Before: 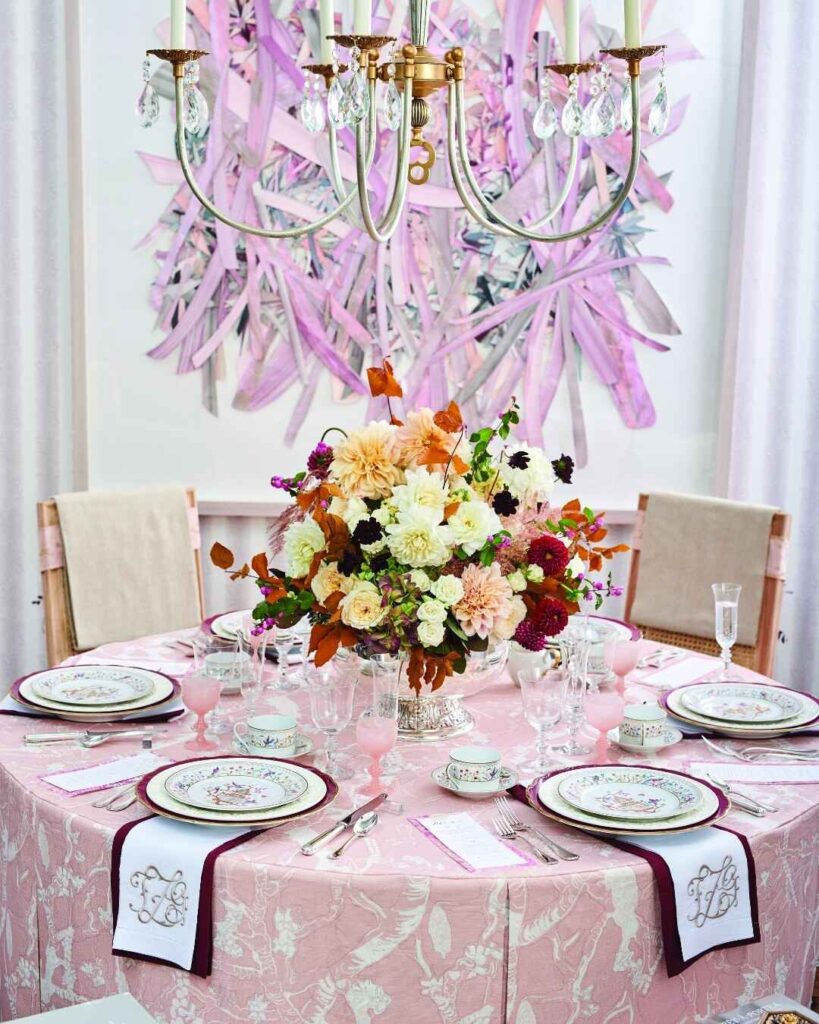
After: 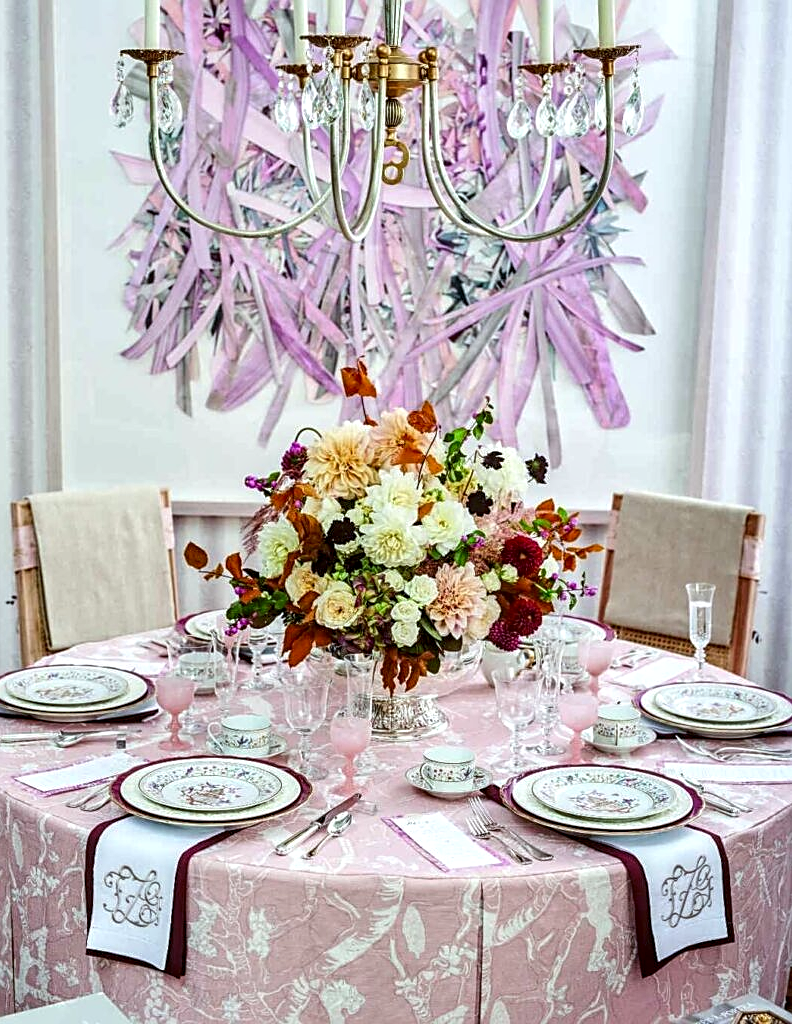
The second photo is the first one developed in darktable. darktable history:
color balance: lift [1.004, 1.002, 1.002, 0.998], gamma [1, 1.007, 1.002, 0.993], gain [1, 0.977, 1.013, 1.023], contrast -3.64%
crop and rotate: left 3.238%
local contrast: highlights 60%, shadows 60%, detail 160%
sharpen: on, module defaults
